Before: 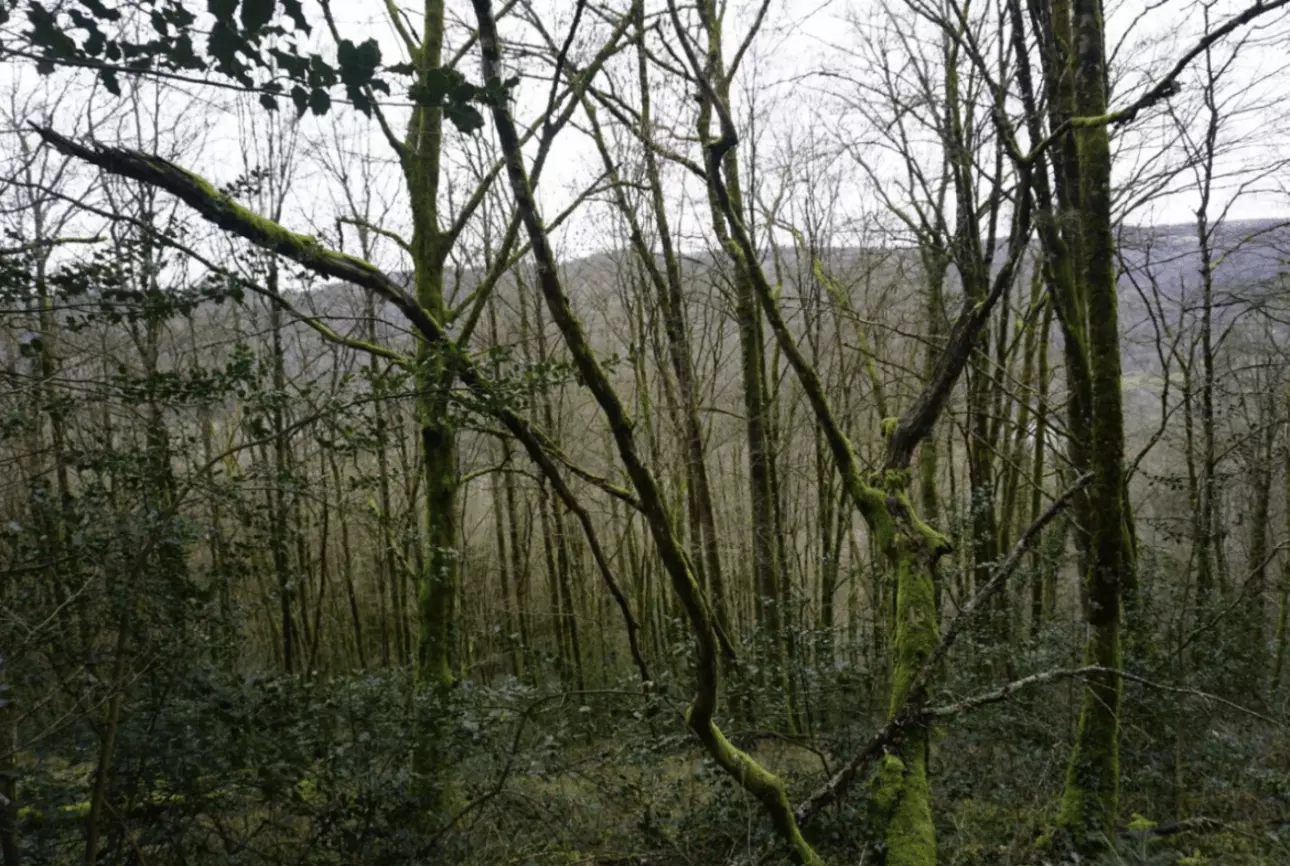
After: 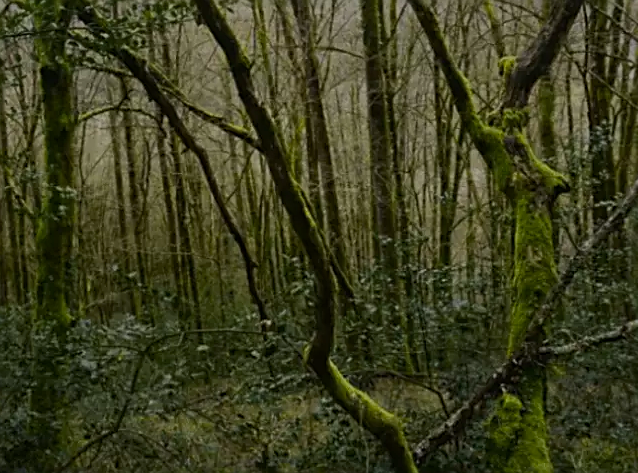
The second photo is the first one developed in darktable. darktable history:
crop: left 29.672%, top 41.786%, right 20.851%, bottom 3.487%
sharpen: on, module defaults
color balance rgb: perceptual saturation grading › global saturation 20%, global vibrance 20%
shadows and highlights: shadows -19.91, highlights -73.15
